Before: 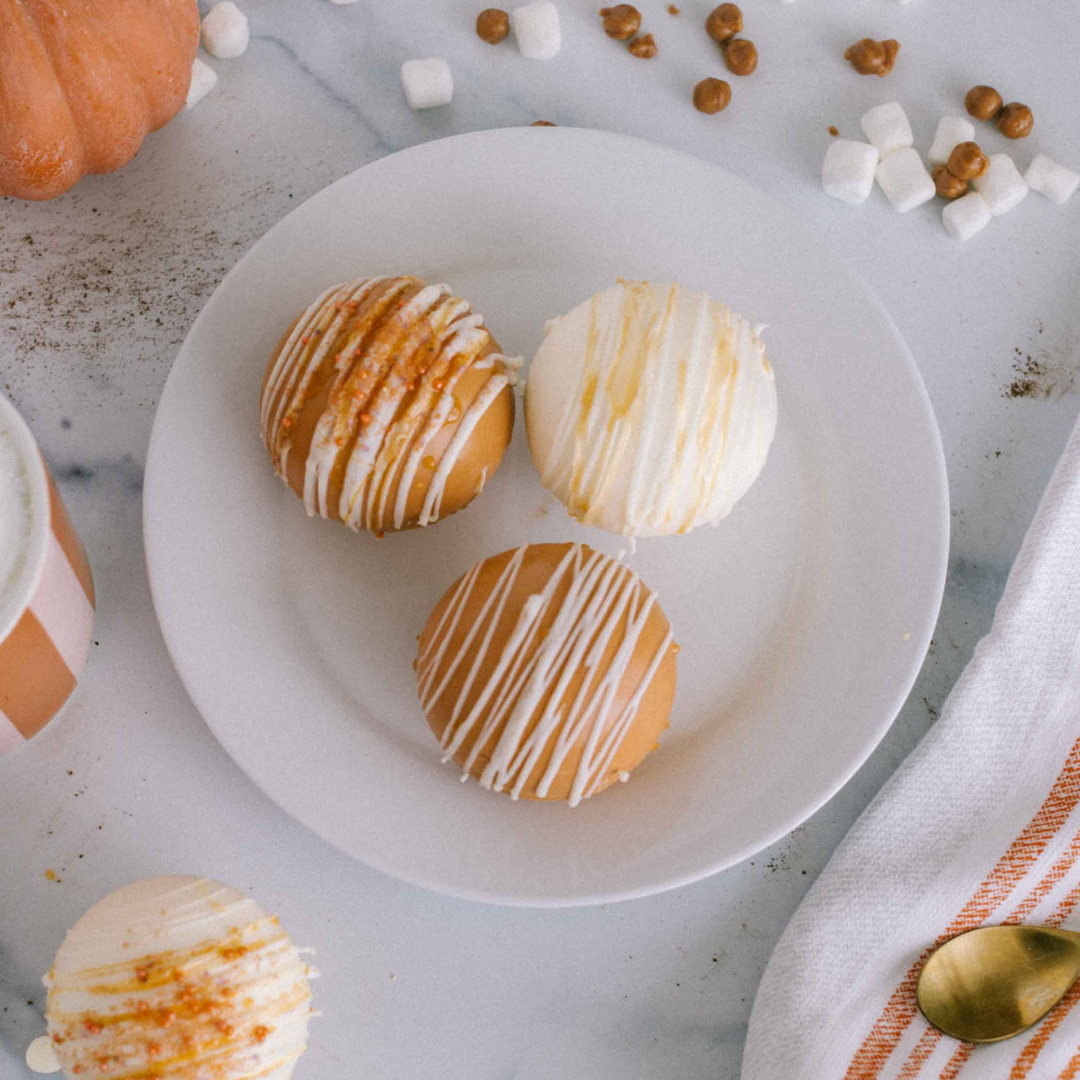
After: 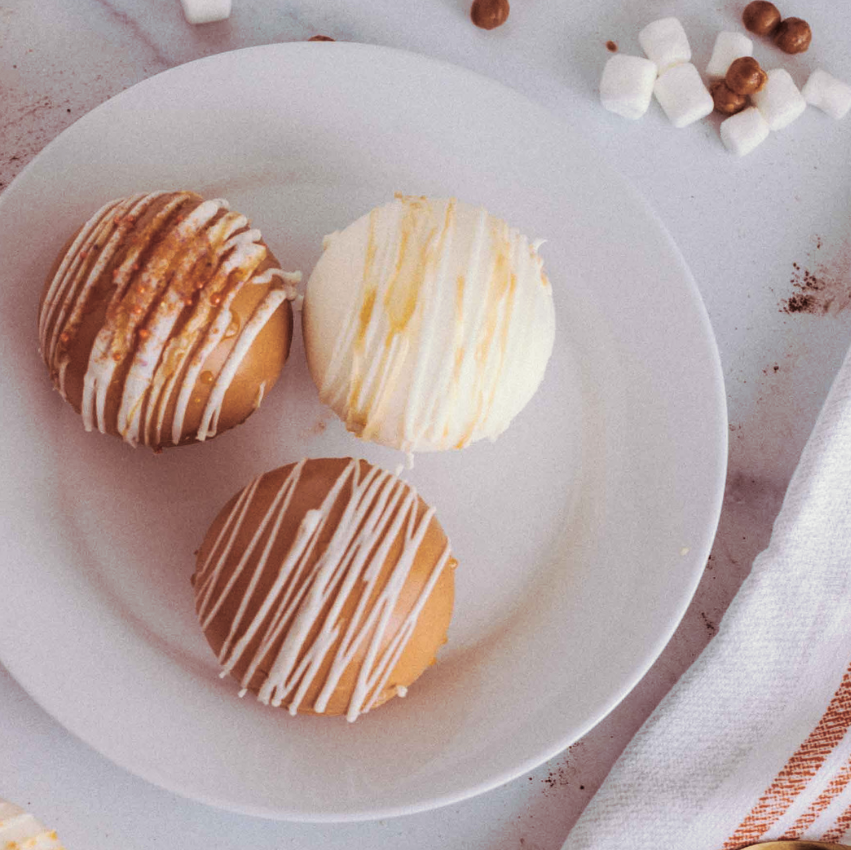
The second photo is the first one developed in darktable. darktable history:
tone curve: curves: ch0 [(0.016, 0.011) (0.204, 0.146) (0.515, 0.476) (0.78, 0.795) (1, 0.981)], color space Lab, linked channels, preserve colors none
crop and rotate: left 20.74%, top 7.912%, right 0.375%, bottom 13.378%
split-toning: on, module defaults
